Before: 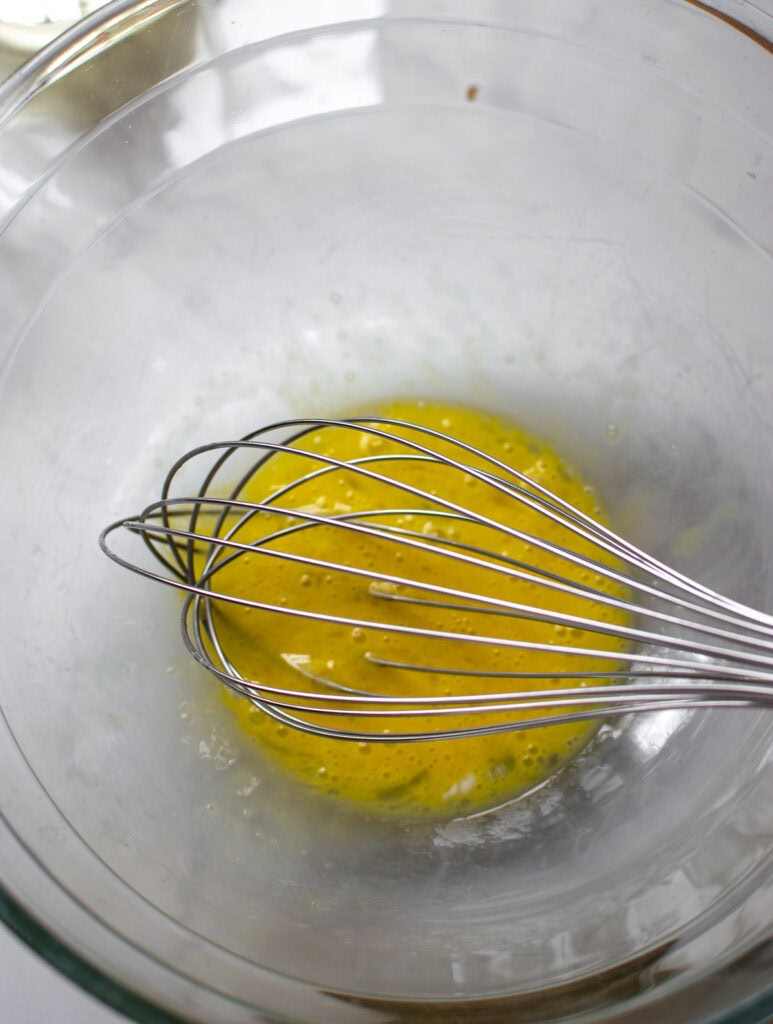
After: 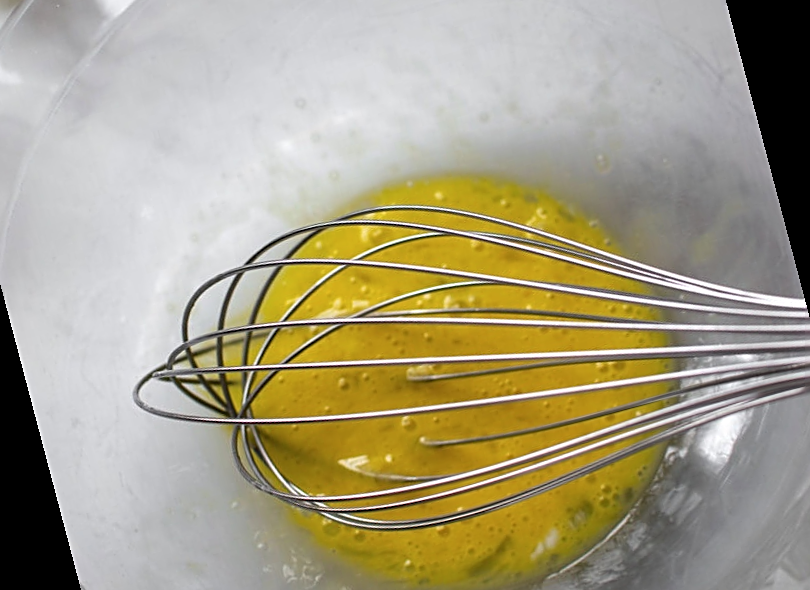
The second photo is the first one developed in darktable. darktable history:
contrast brightness saturation: saturation -0.05
rotate and perspective: rotation -14.8°, crop left 0.1, crop right 0.903, crop top 0.25, crop bottom 0.748
levels: mode automatic, black 0.023%, white 99.97%, levels [0.062, 0.494, 0.925]
sharpen: on, module defaults
